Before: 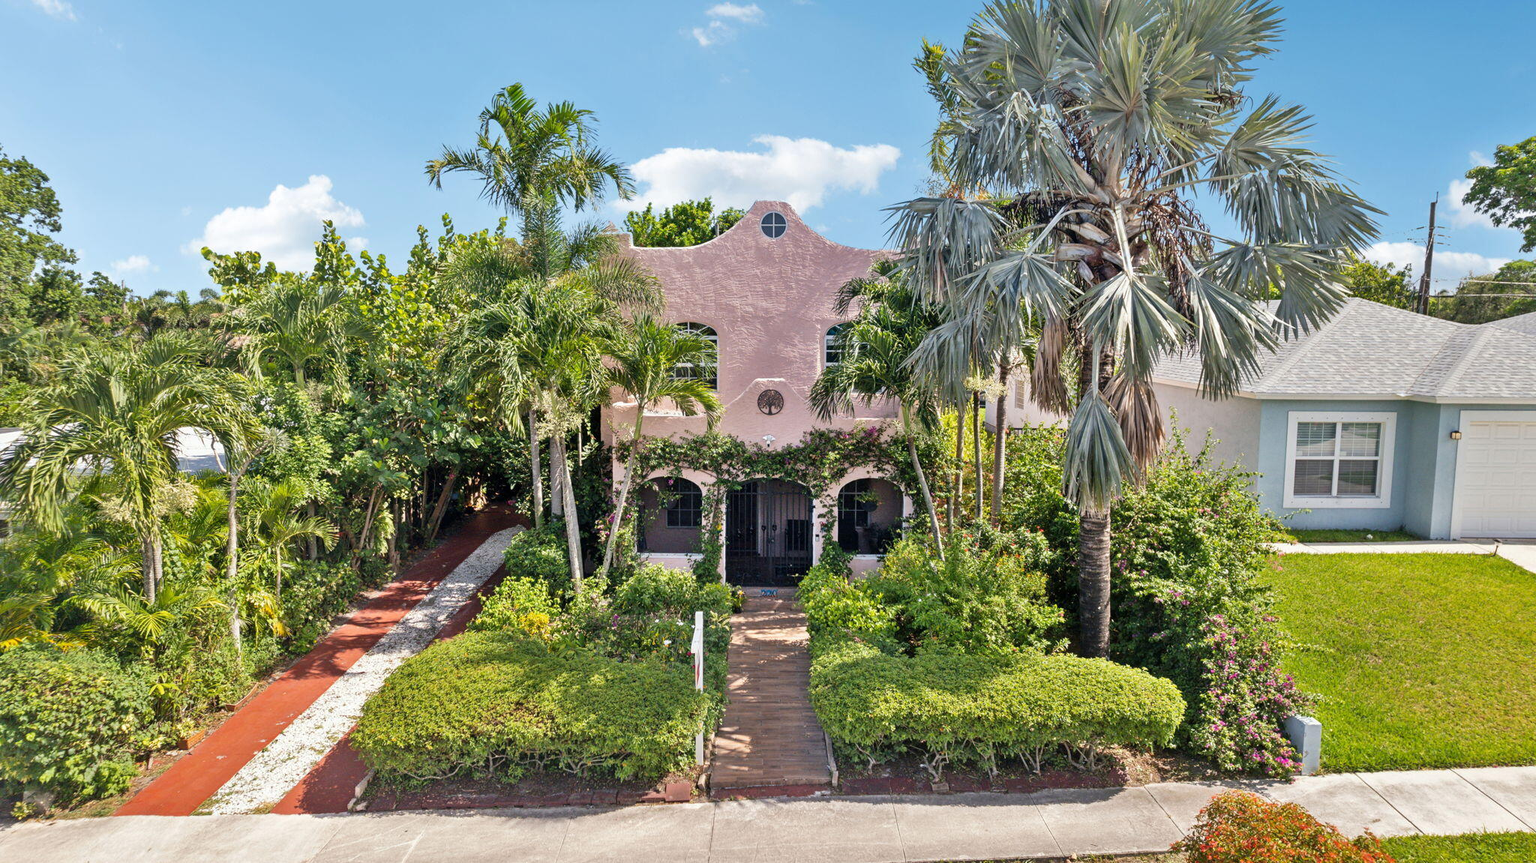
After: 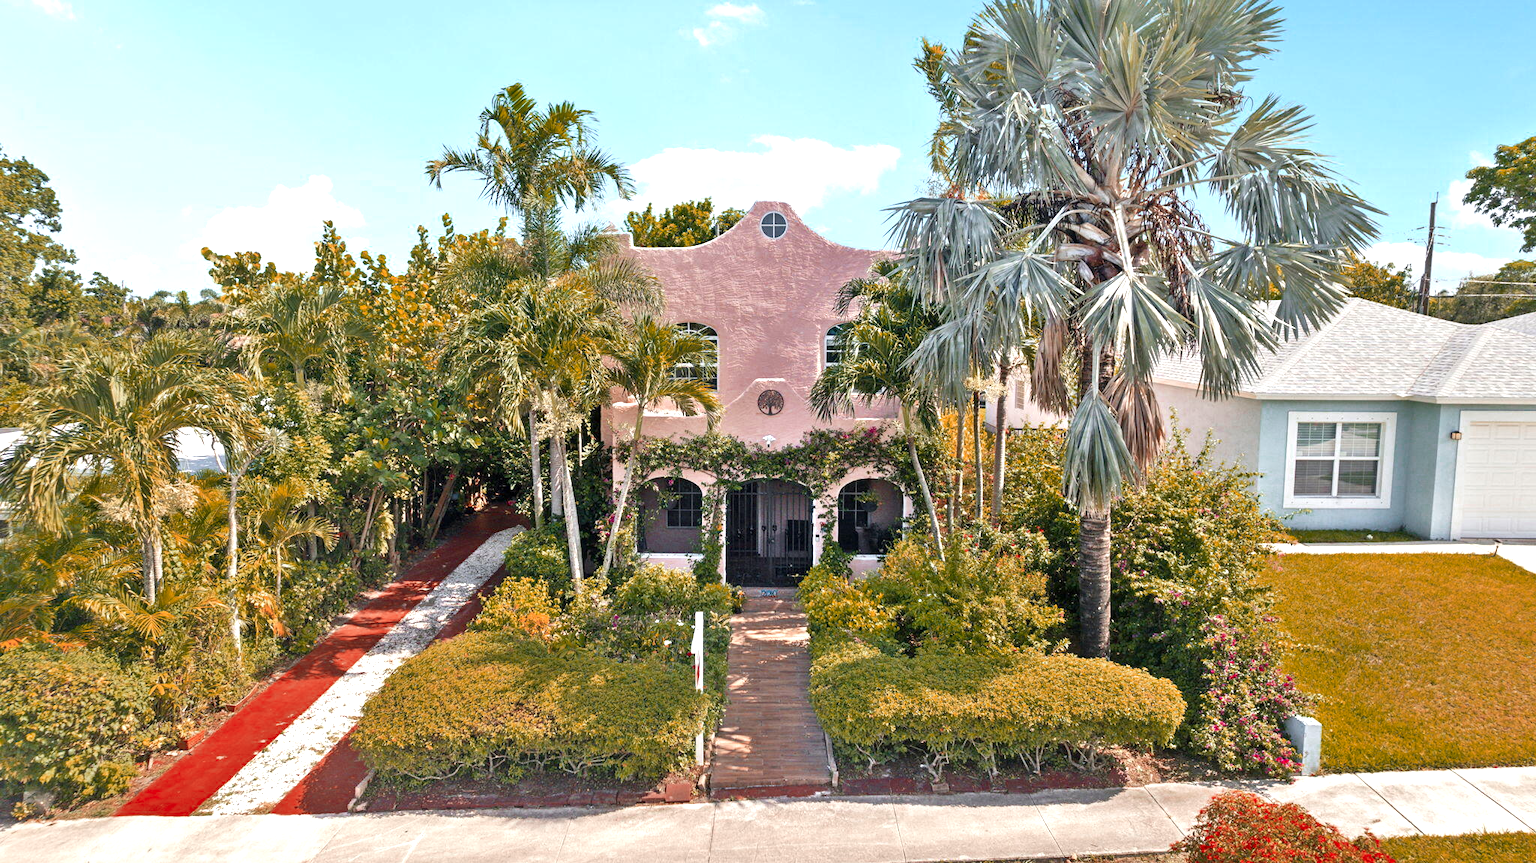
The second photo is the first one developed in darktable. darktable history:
color zones: curves: ch0 [(0, 0.299) (0.25, 0.383) (0.456, 0.352) (0.736, 0.571)]; ch1 [(0, 0.63) (0.151, 0.568) (0.254, 0.416) (0.47, 0.558) (0.732, 0.37) (0.909, 0.492)]; ch2 [(0.004, 0.604) (0.158, 0.443) (0.257, 0.403) (0.761, 0.468)]
exposure: exposure 0.657 EV, compensate highlight preservation false
